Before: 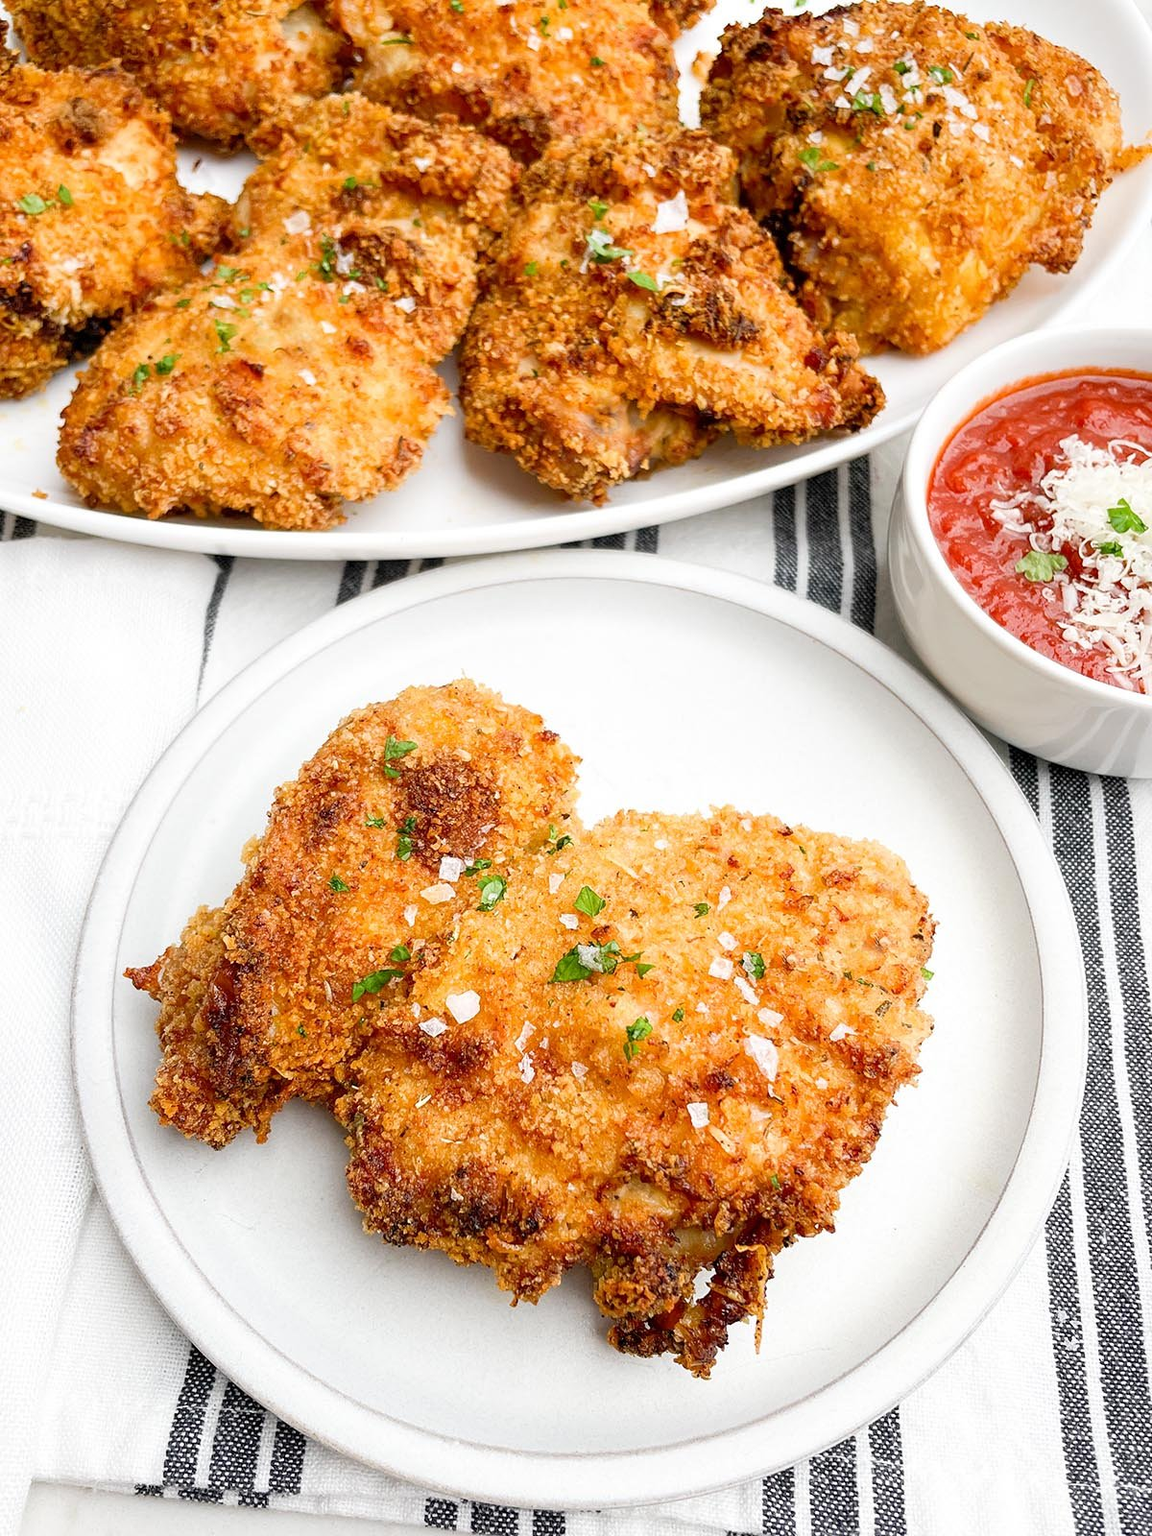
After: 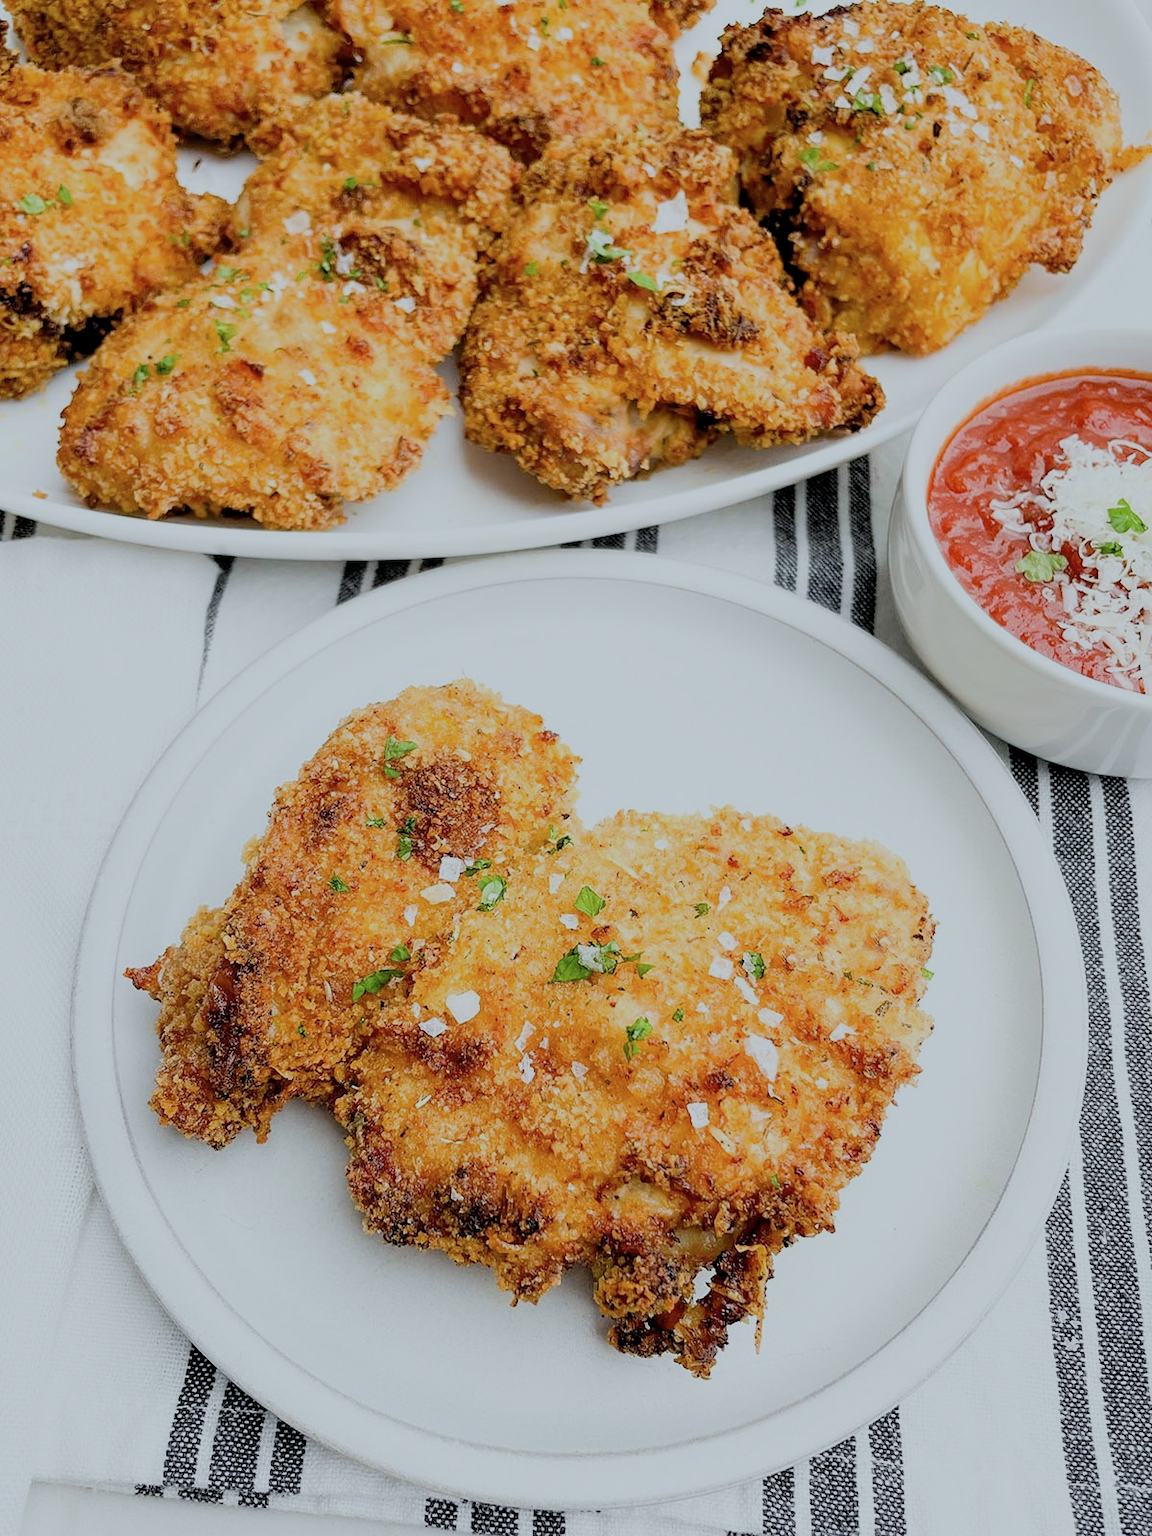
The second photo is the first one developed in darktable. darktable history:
filmic rgb: black relative exposure -4.38 EV, white relative exposure 4.56 EV, hardness 2.37, contrast 1.05
white balance: red 0.925, blue 1.046
color balance: contrast -15%
